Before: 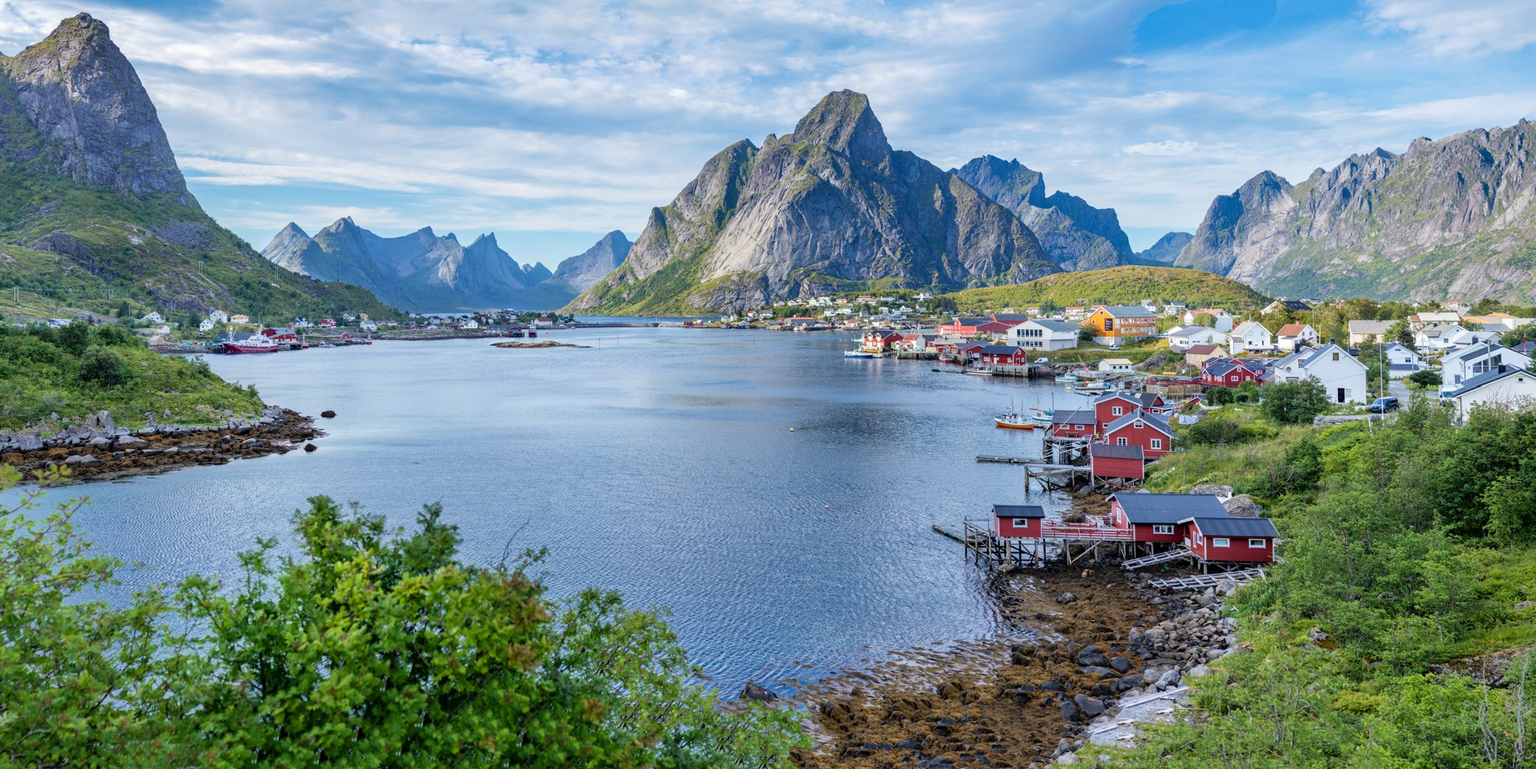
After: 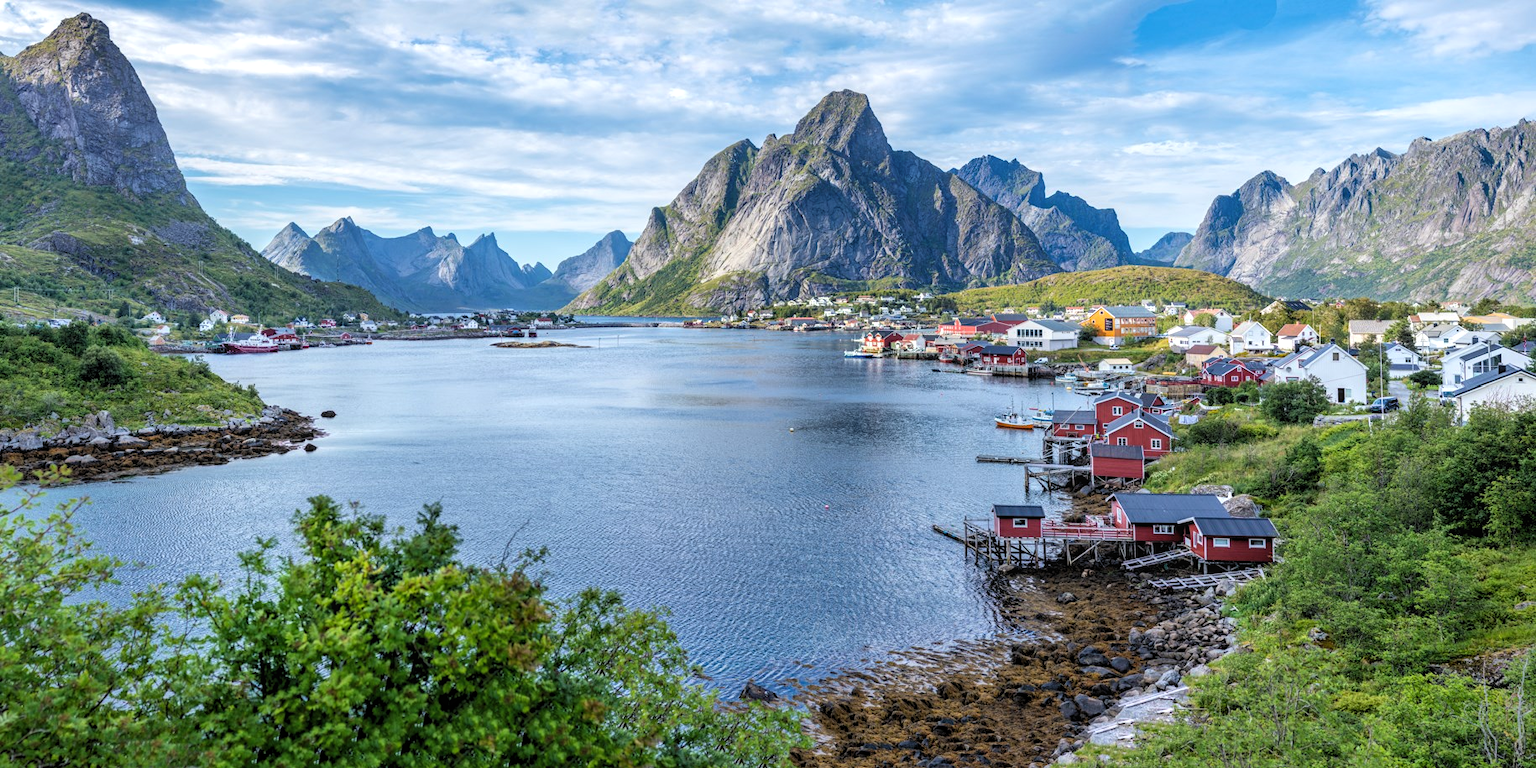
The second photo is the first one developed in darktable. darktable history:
local contrast: detail 110%
levels: levels [0.062, 0.494, 0.925]
